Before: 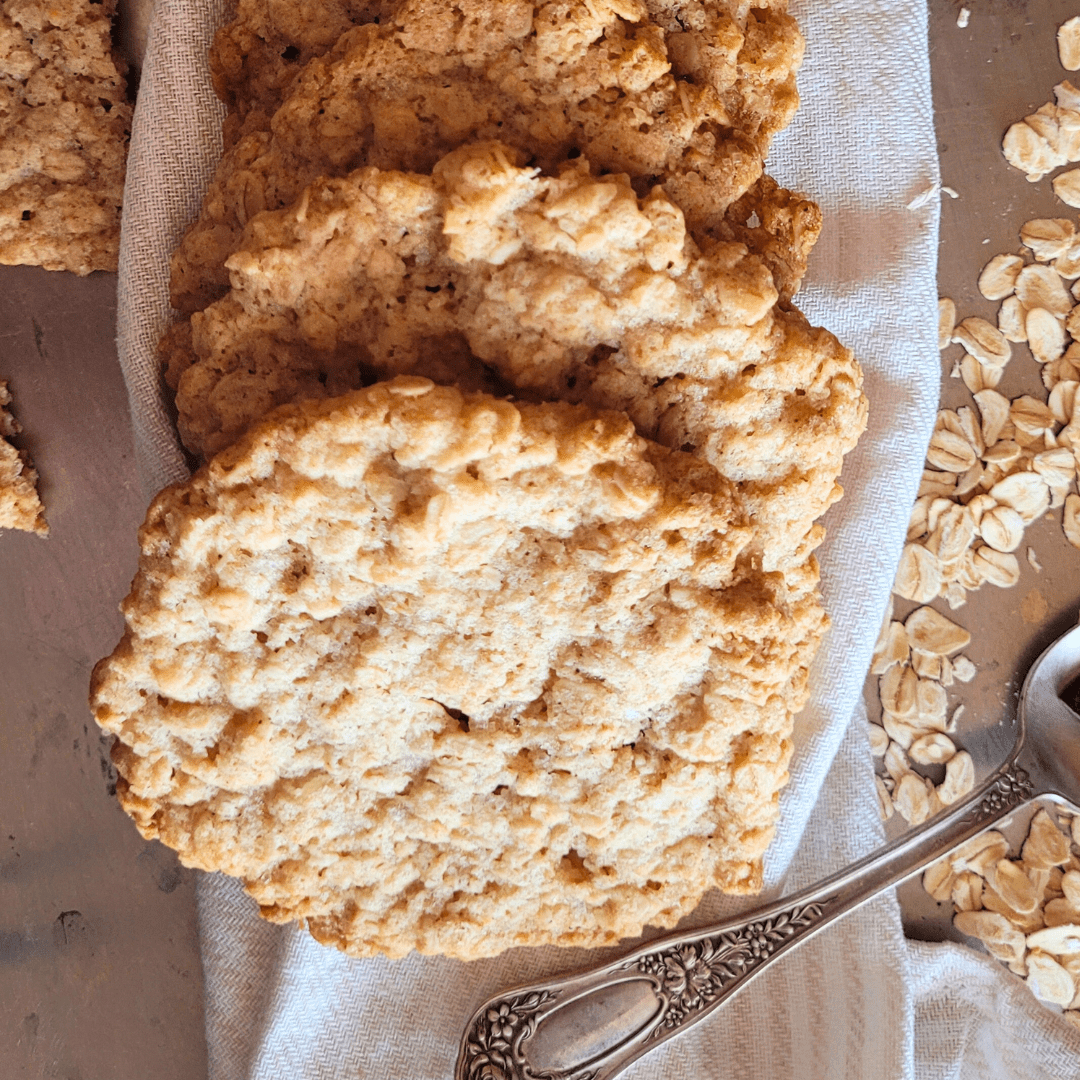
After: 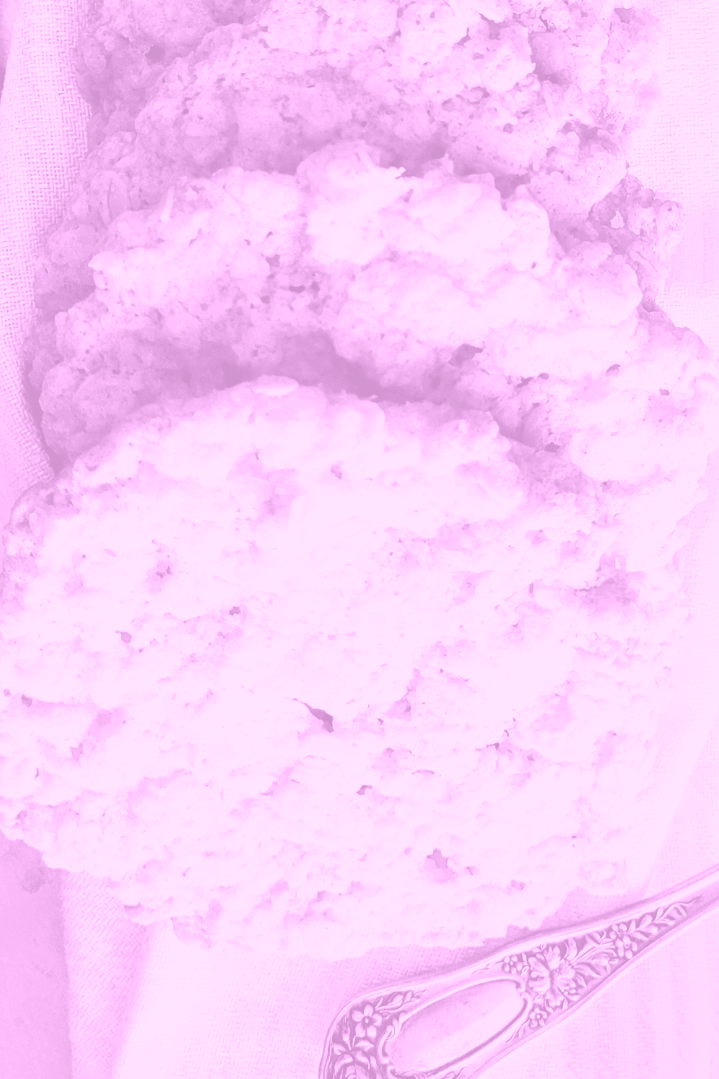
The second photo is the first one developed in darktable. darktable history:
colorize: hue 331.2°, saturation 75%, source mix 30.28%, lightness 70.52%, version 1
exposure: black level correction 0, exposure 0.5 EV, compensate highlight preservation false
crop and rotate: left 12.673%, right 20.66%
sigmoid: contrast 1.86, skew 0.35
